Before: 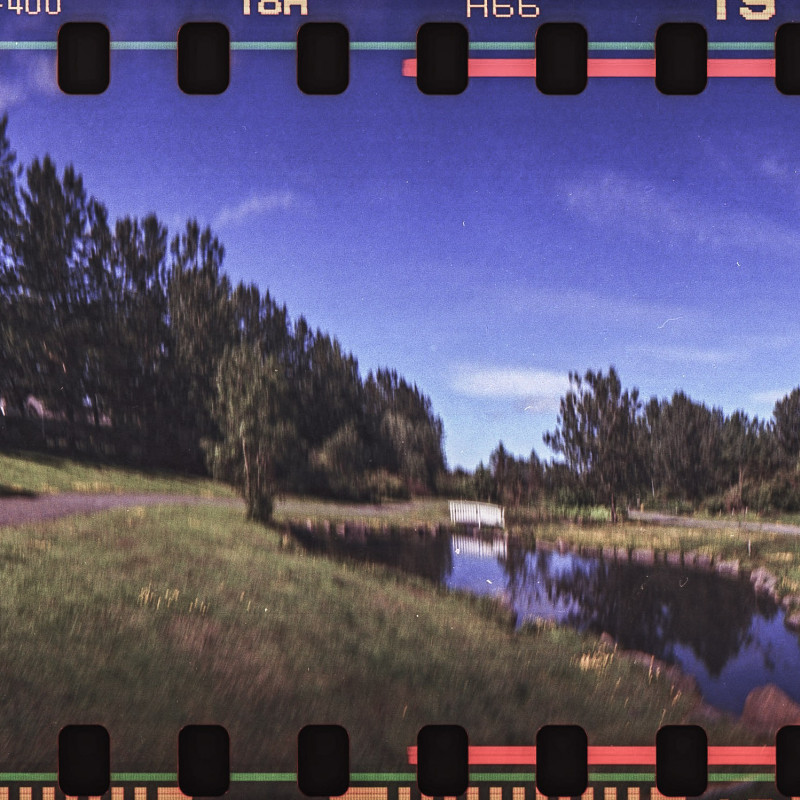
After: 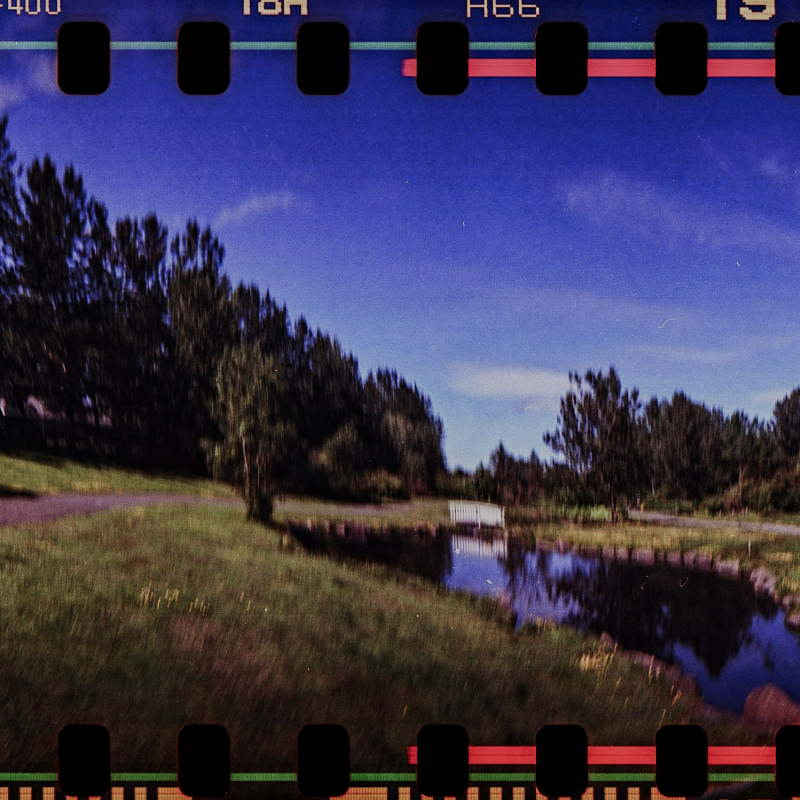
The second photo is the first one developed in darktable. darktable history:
filmic rgb: middle gray luminance 29%, black relative exposure -10.3 EV, white relative exposure 5.5 EV, threshold 6 EV, target black luminance 0%, hardness 3.95, latitude 2.04%, contrast 1.132, highlights saturation mix 5%, shadows ↔ highlights balance 15.11%, preserve chrominance no, color science v3 (2019), use custom middle-gray values true, iterations of high-quality reconstruction 0, enable highlight reconstruction true
color contrast: green-magenta contrast 1.2, blue-yellow contrast 1.2
